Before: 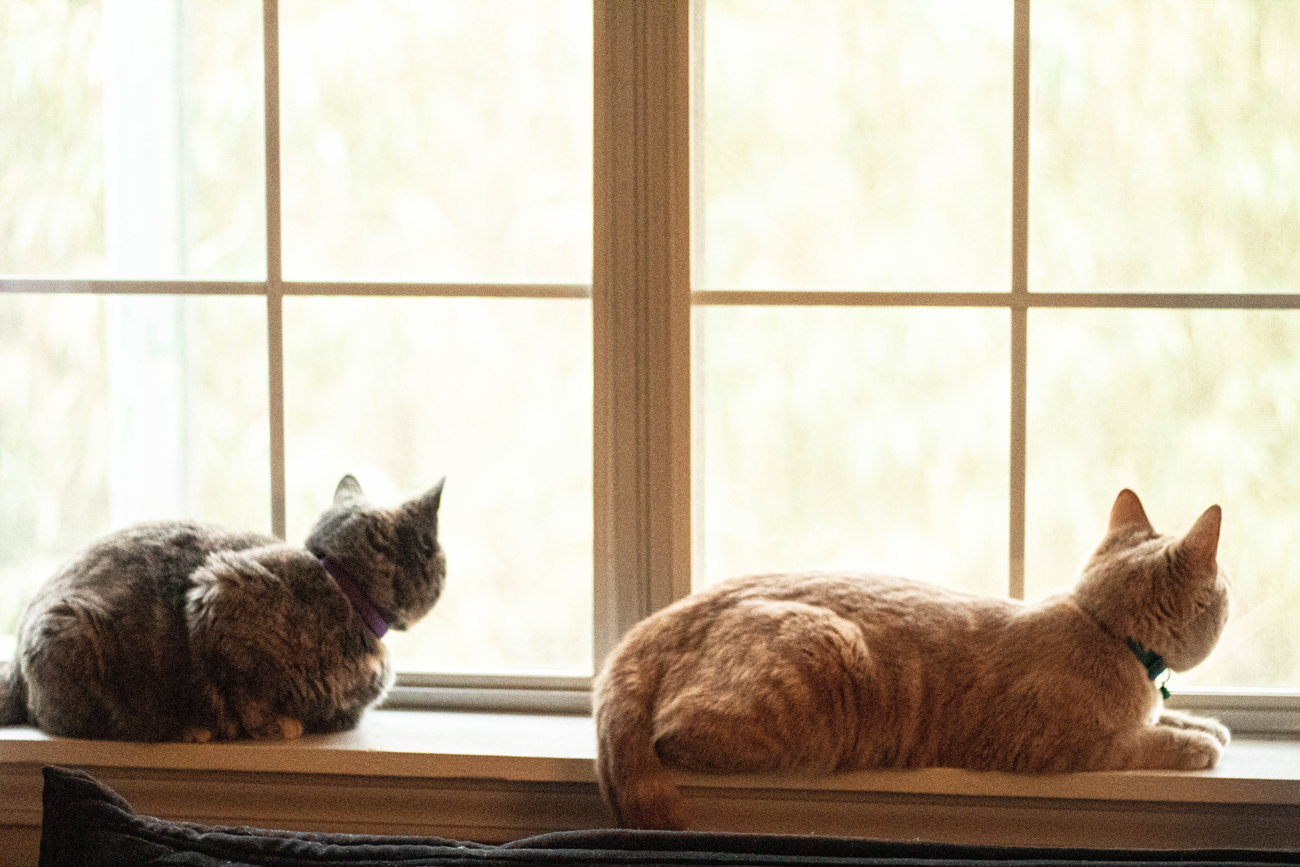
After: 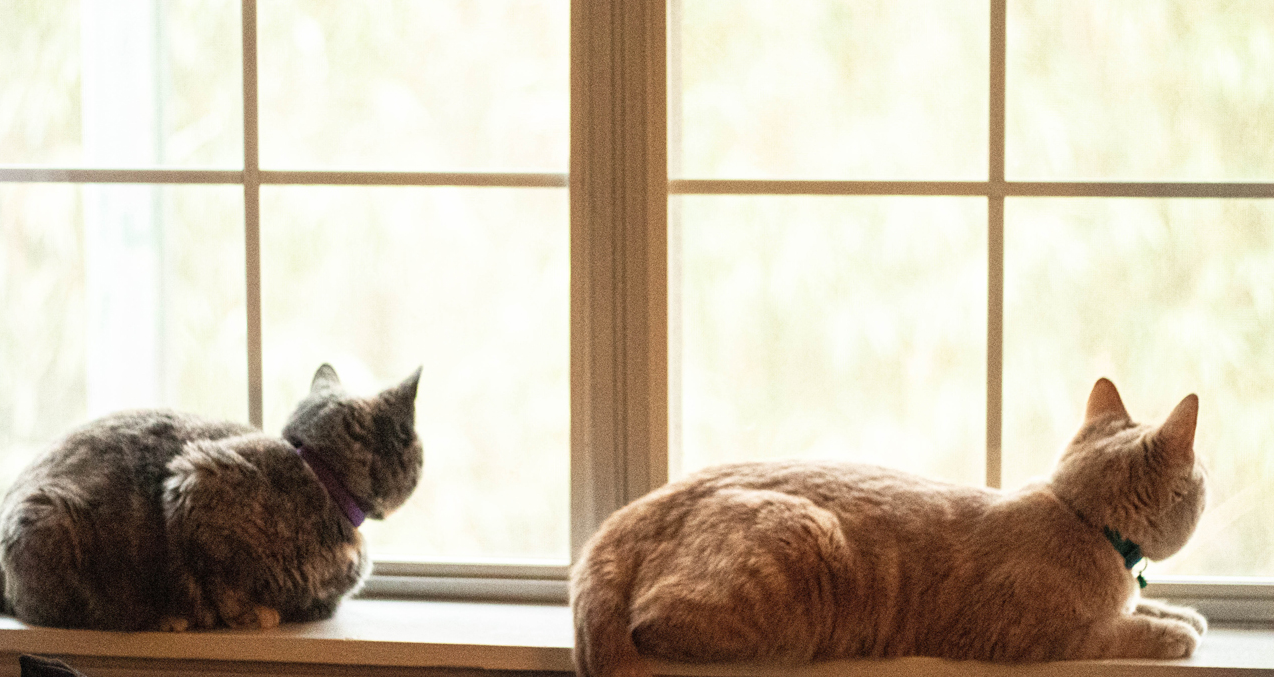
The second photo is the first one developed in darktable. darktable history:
crop and rotate: left 1.827%, top 12.898%, right 0.152%, bottom 8.941%
